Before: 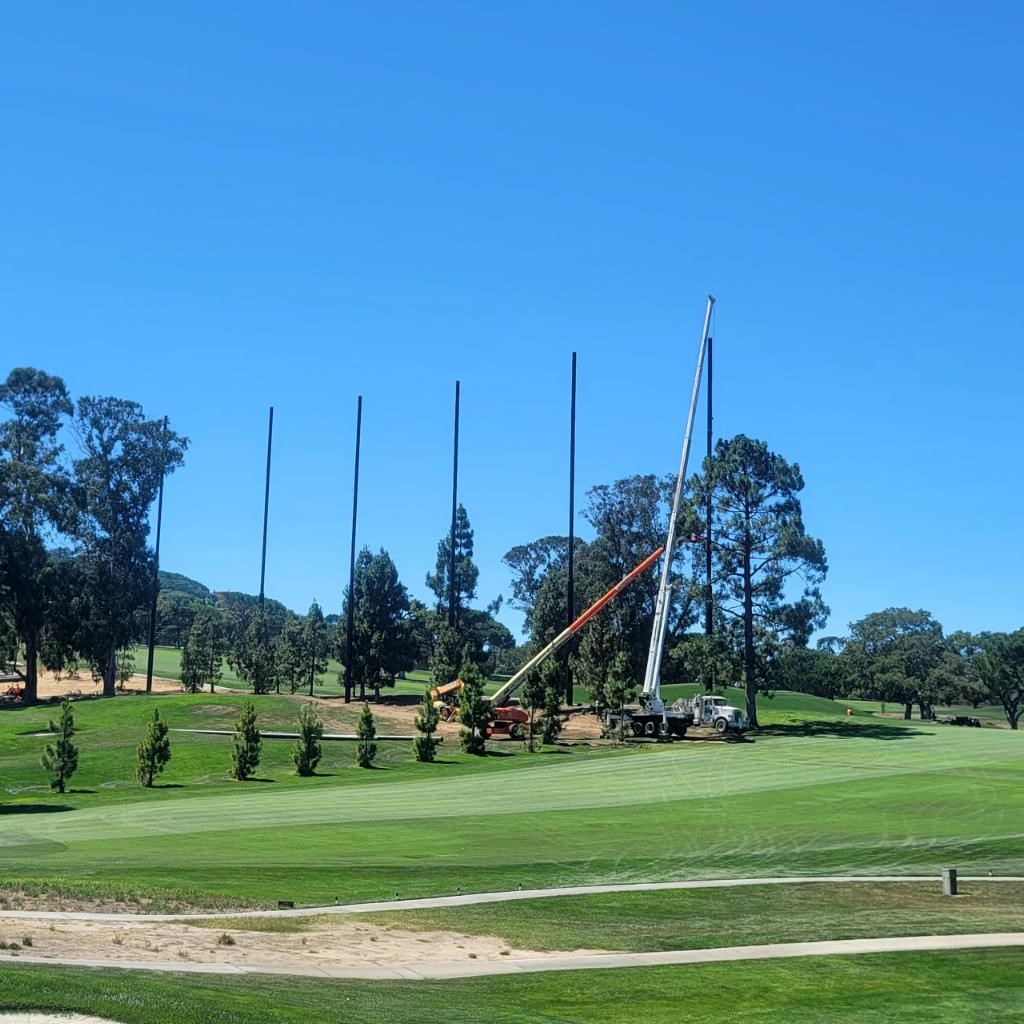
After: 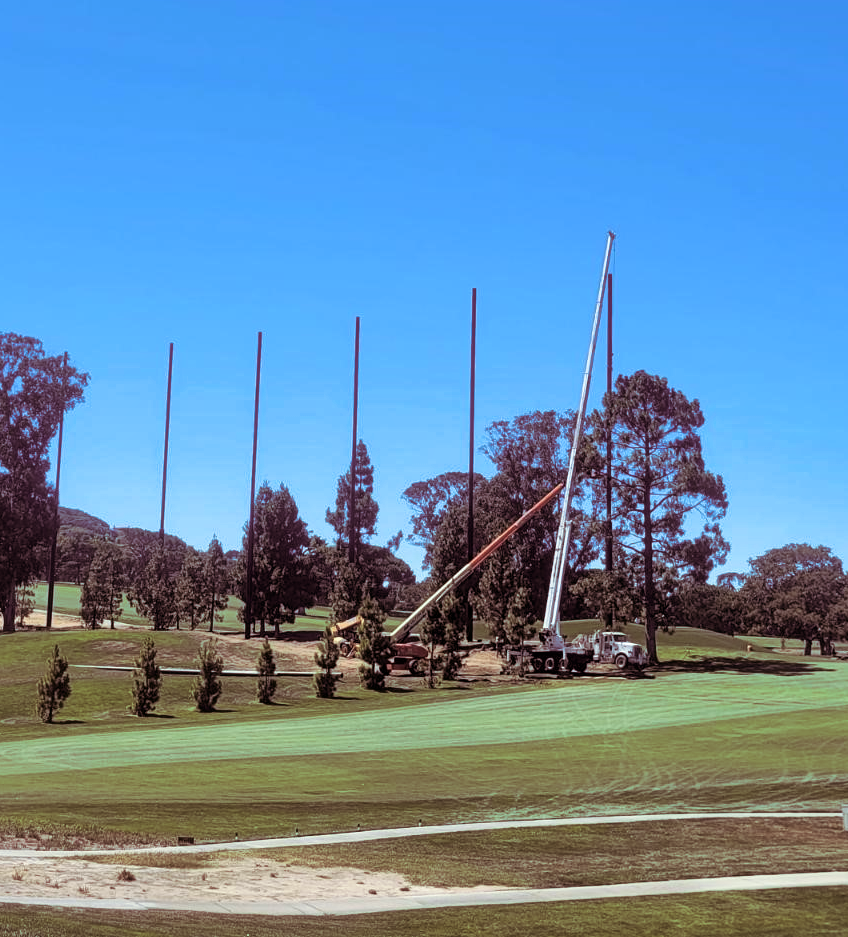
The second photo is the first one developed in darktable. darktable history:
crop: left 9.807%, top 6.259%, right 7.334%, bottom 2.177%
split-toning: on, module defaults
white balance: red 0.983, blue 1.036
local contrast: mode bilateral grid, contrast 20, coarseness 50, detail 120%, midtone range 0.2
